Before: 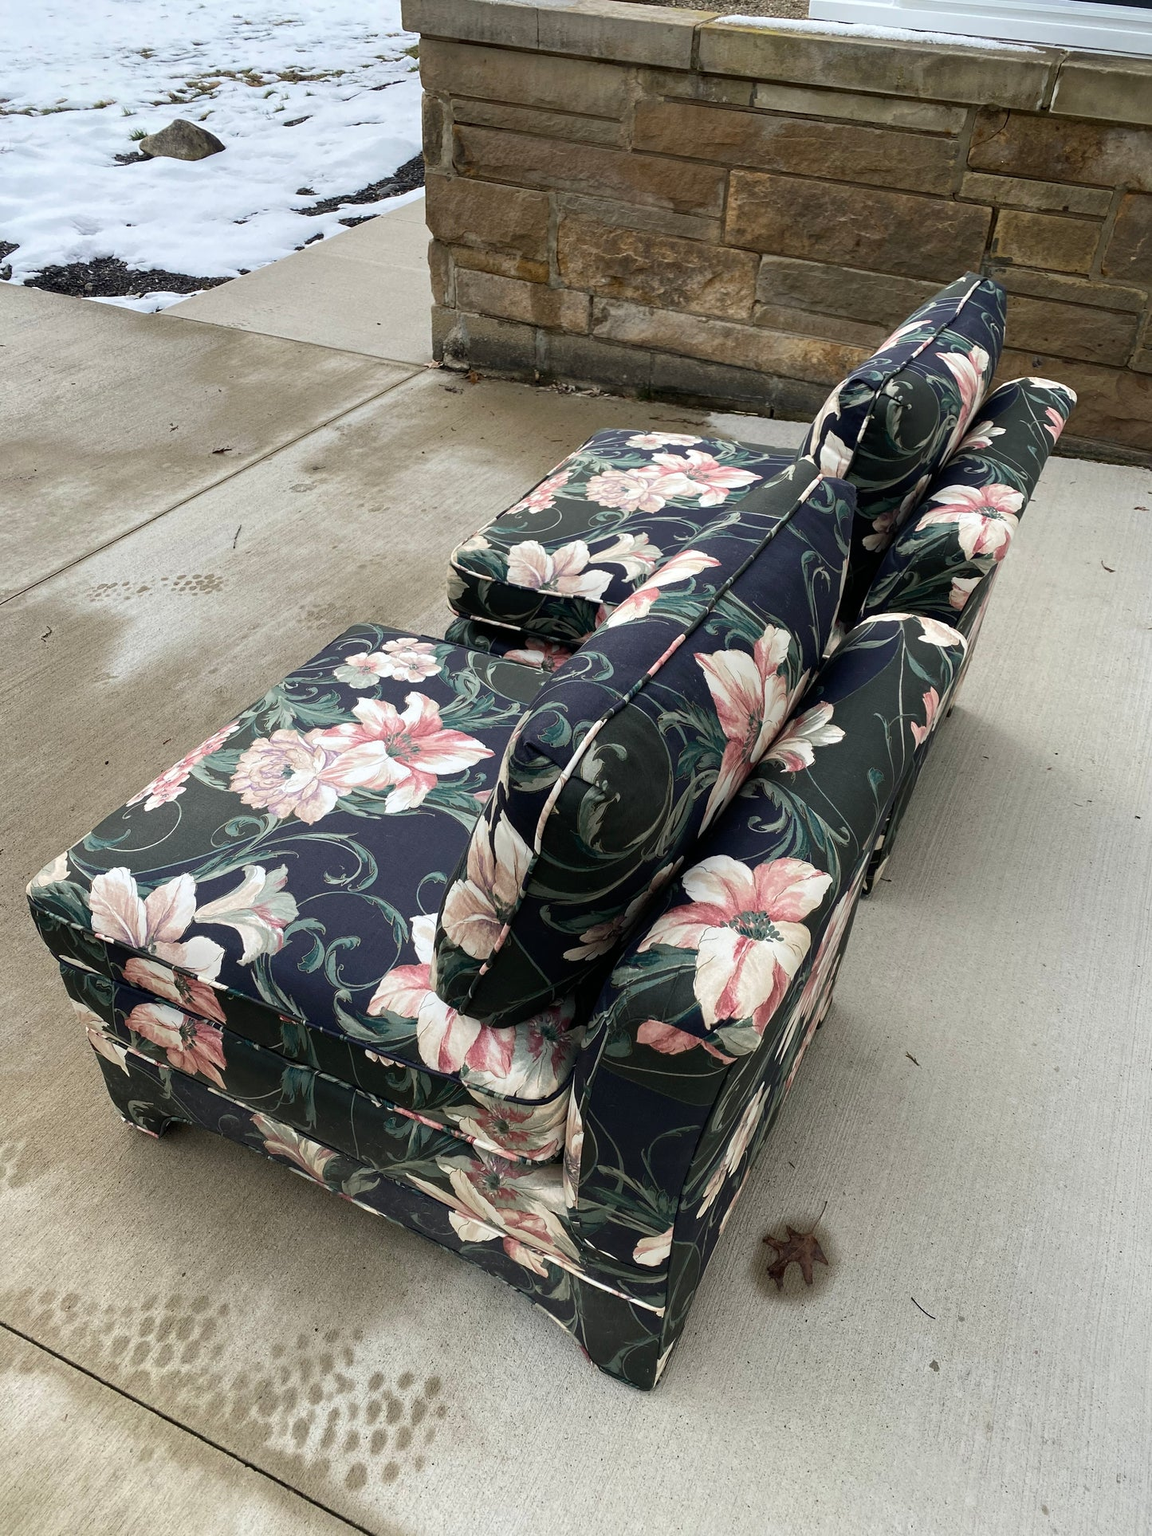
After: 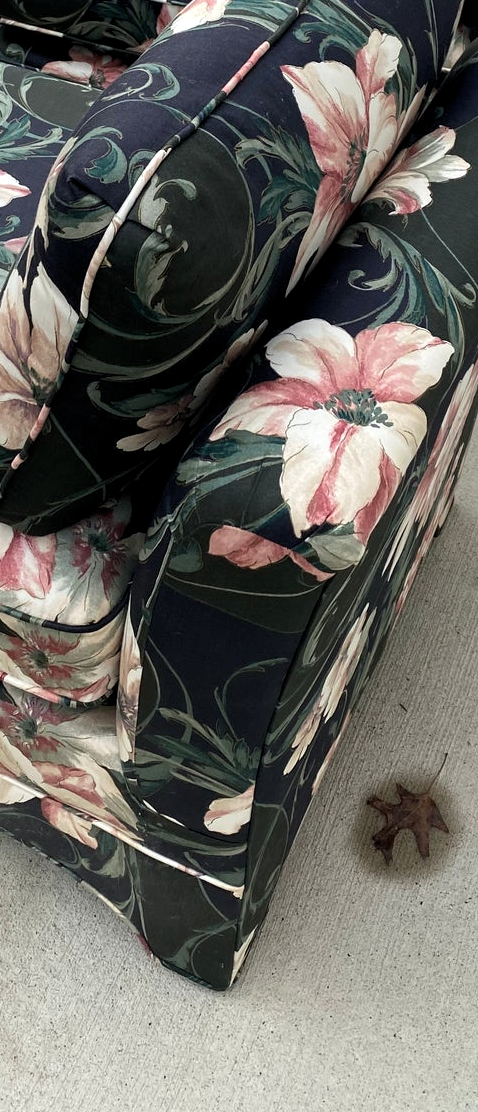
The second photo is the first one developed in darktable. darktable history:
levels: levels [0.016, 0.492, 0.969]
crop: left 40.878%, top 39.176%, right 25.993%, bottom 3.081%
